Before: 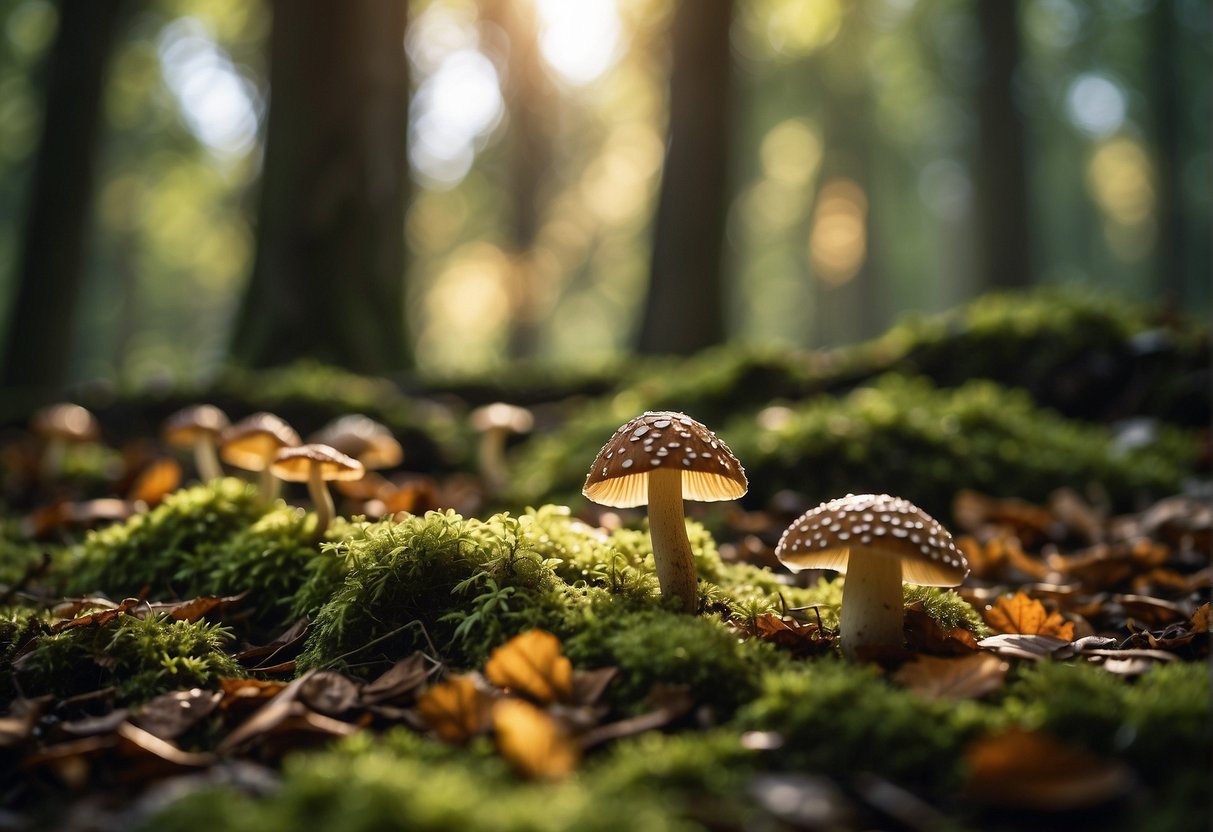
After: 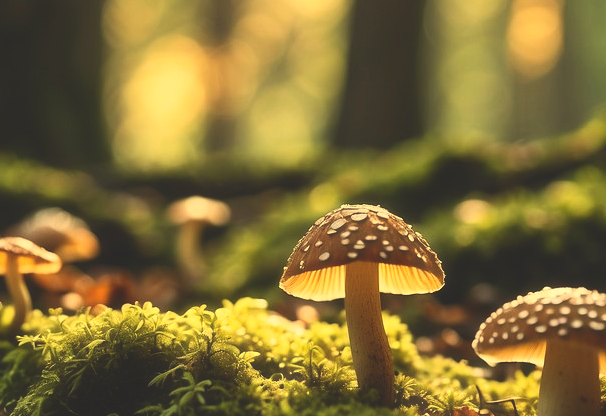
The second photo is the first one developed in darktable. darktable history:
exposure: black level correction -0.03, compensate highlight preservation false
white balance: red 1.08, blue 0.791
haze removal: strength -0.1, adaptive false
contrast brightness saturation: contrast 0.18, saturation 0.3
crop: left 25%, top 25%, right 25%, bottom 25%
